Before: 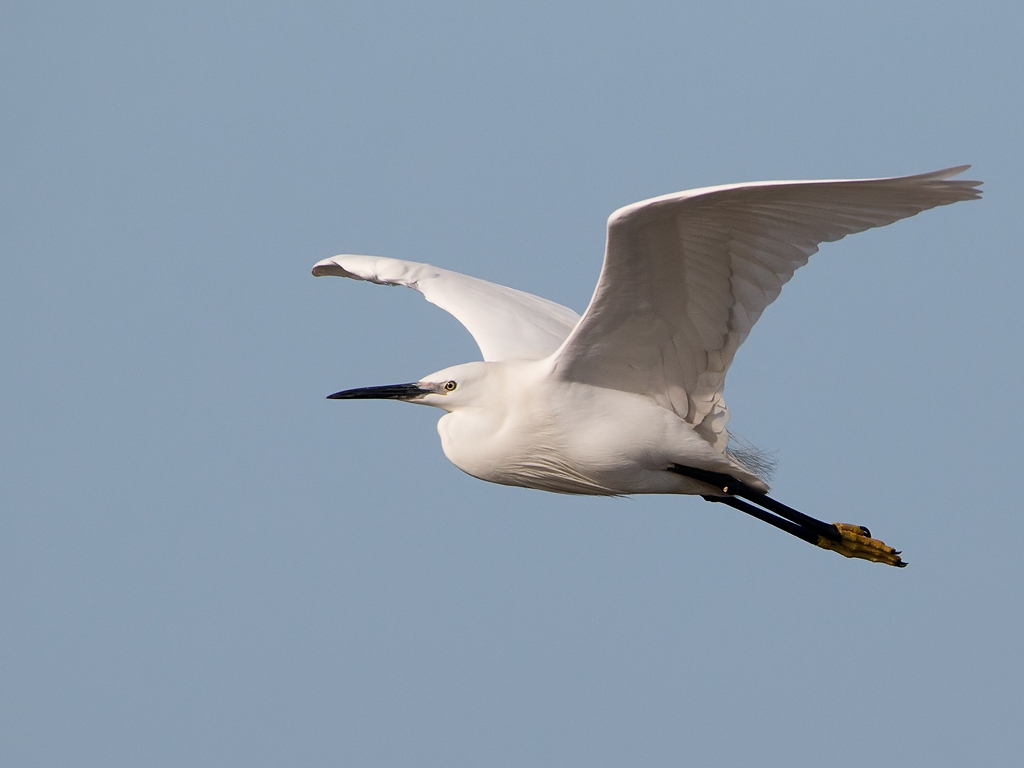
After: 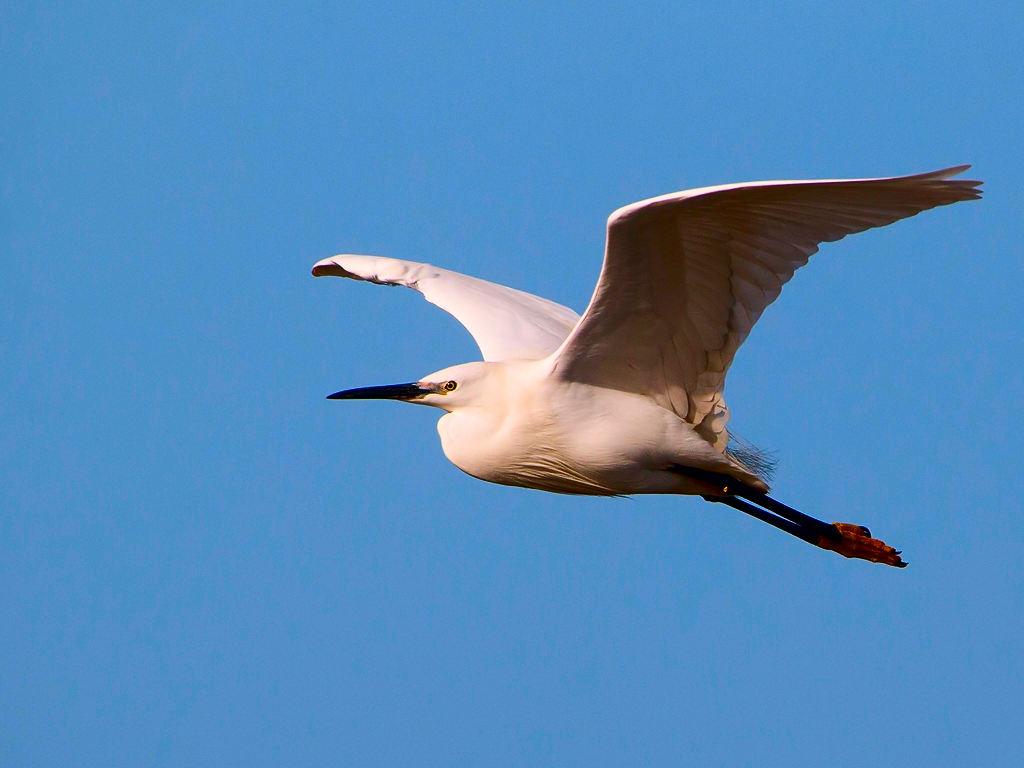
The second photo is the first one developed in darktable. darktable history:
color correction: highlights a* 1.52, highlights b* -1.63, saturation 2.44
contrast brightness saturation: contrast 0.193, brightness -0.245, saturation 0.106
shadows and highlights: shadows 1.03, highlights 38.94, highlights color adjustment 0.173%
